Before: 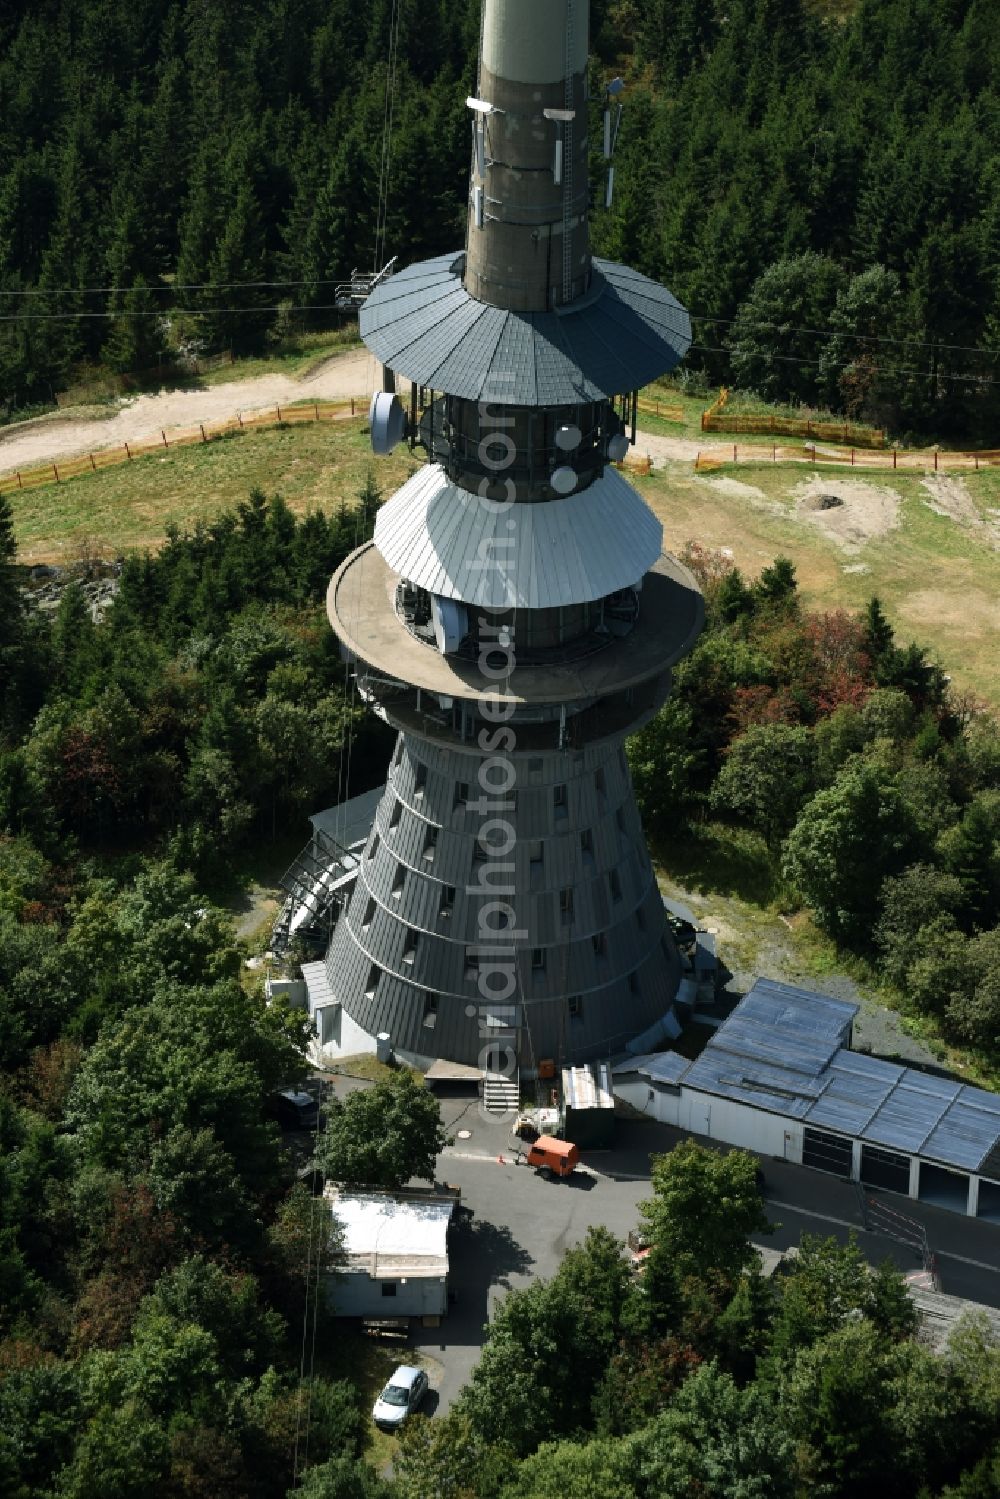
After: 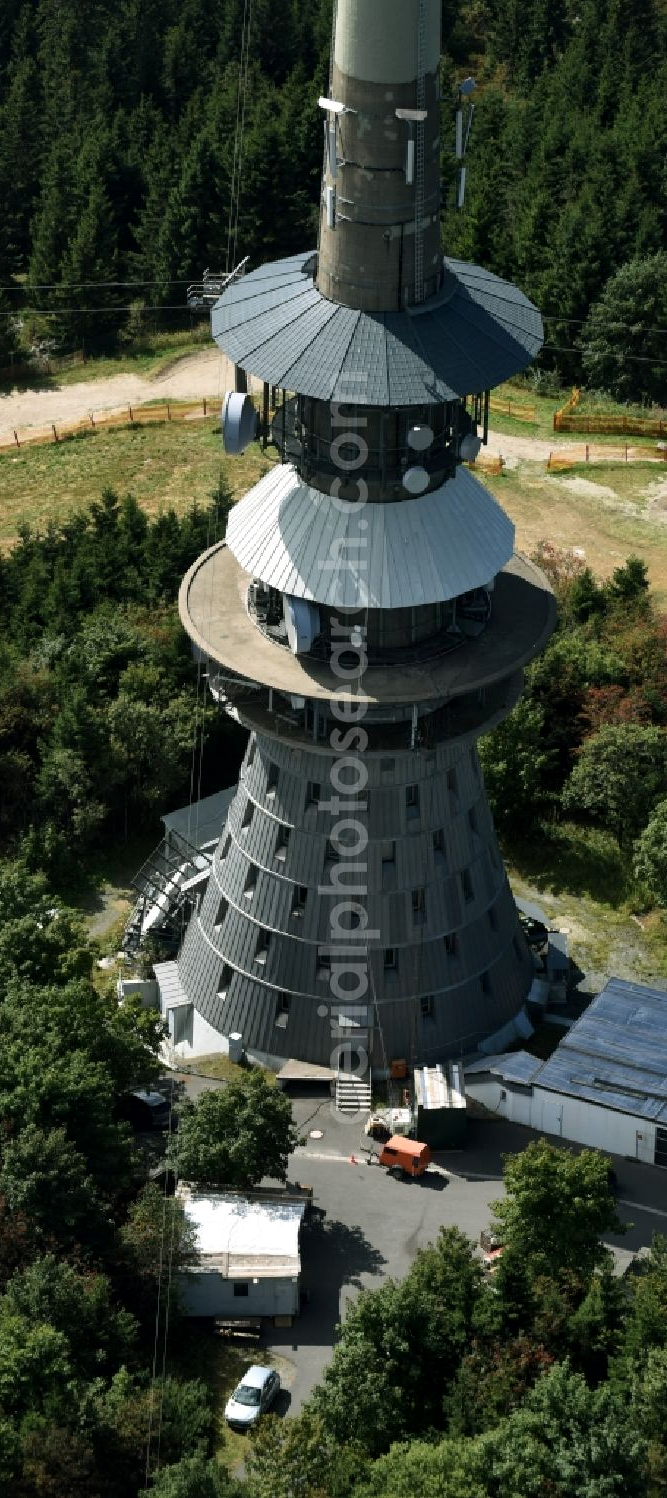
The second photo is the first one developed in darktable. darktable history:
crop and rotate: left 14.885%, right 18.399%
local contrast: mode bilateral grid, contrast 20, coarseness 51, detail 119%, midtone range 0.2
